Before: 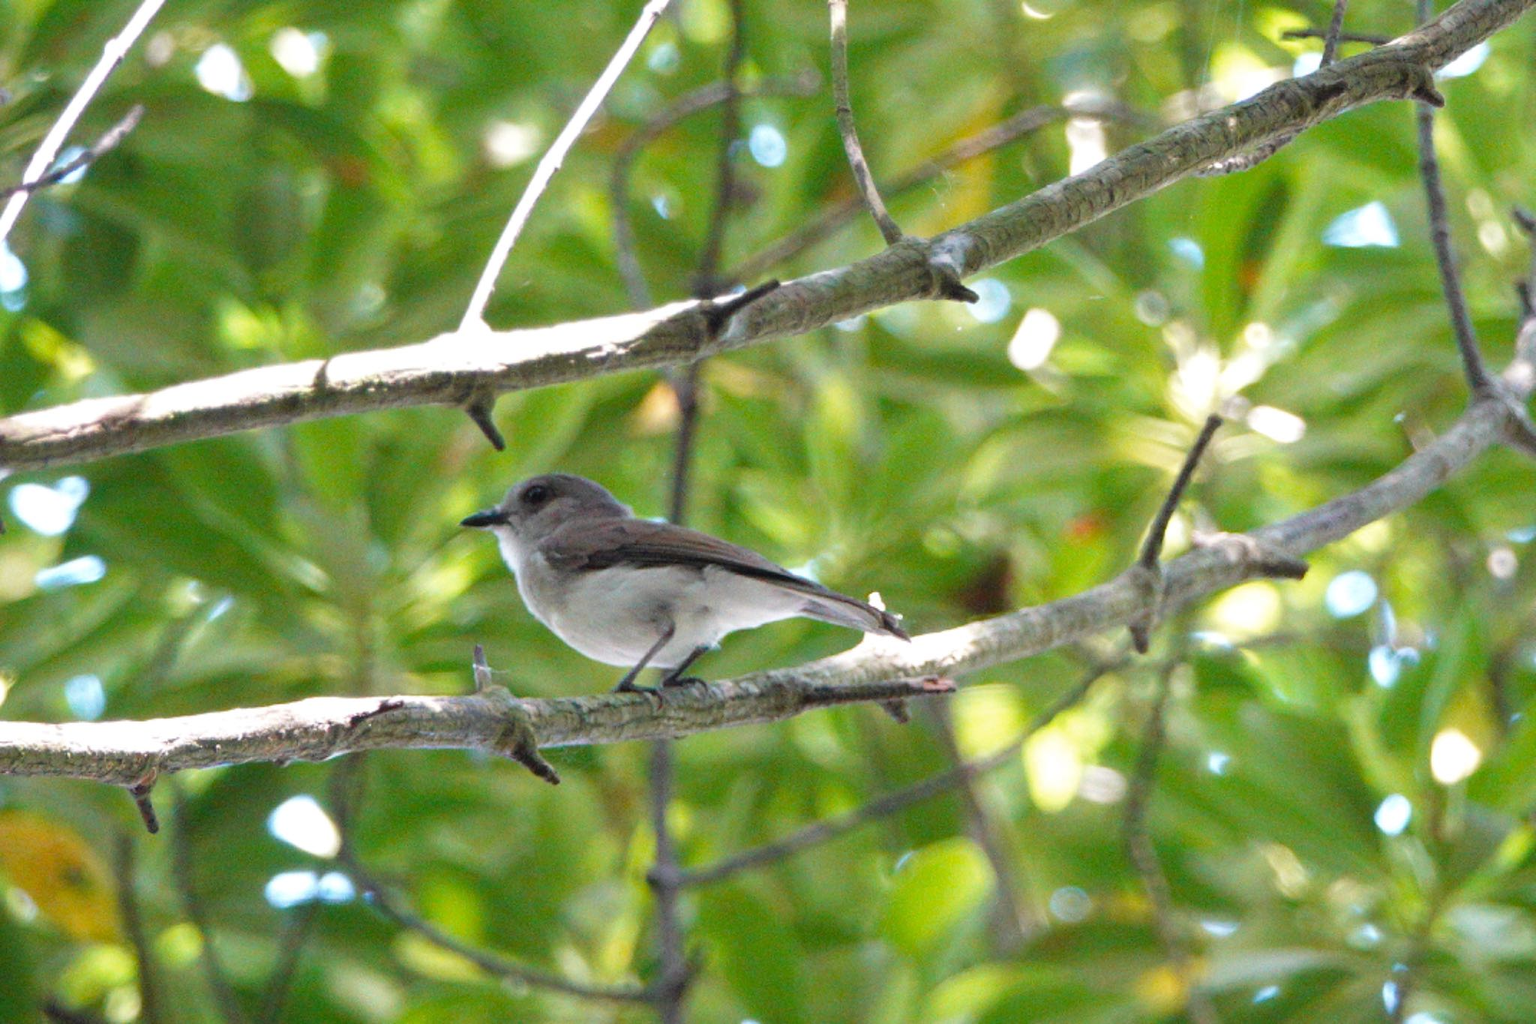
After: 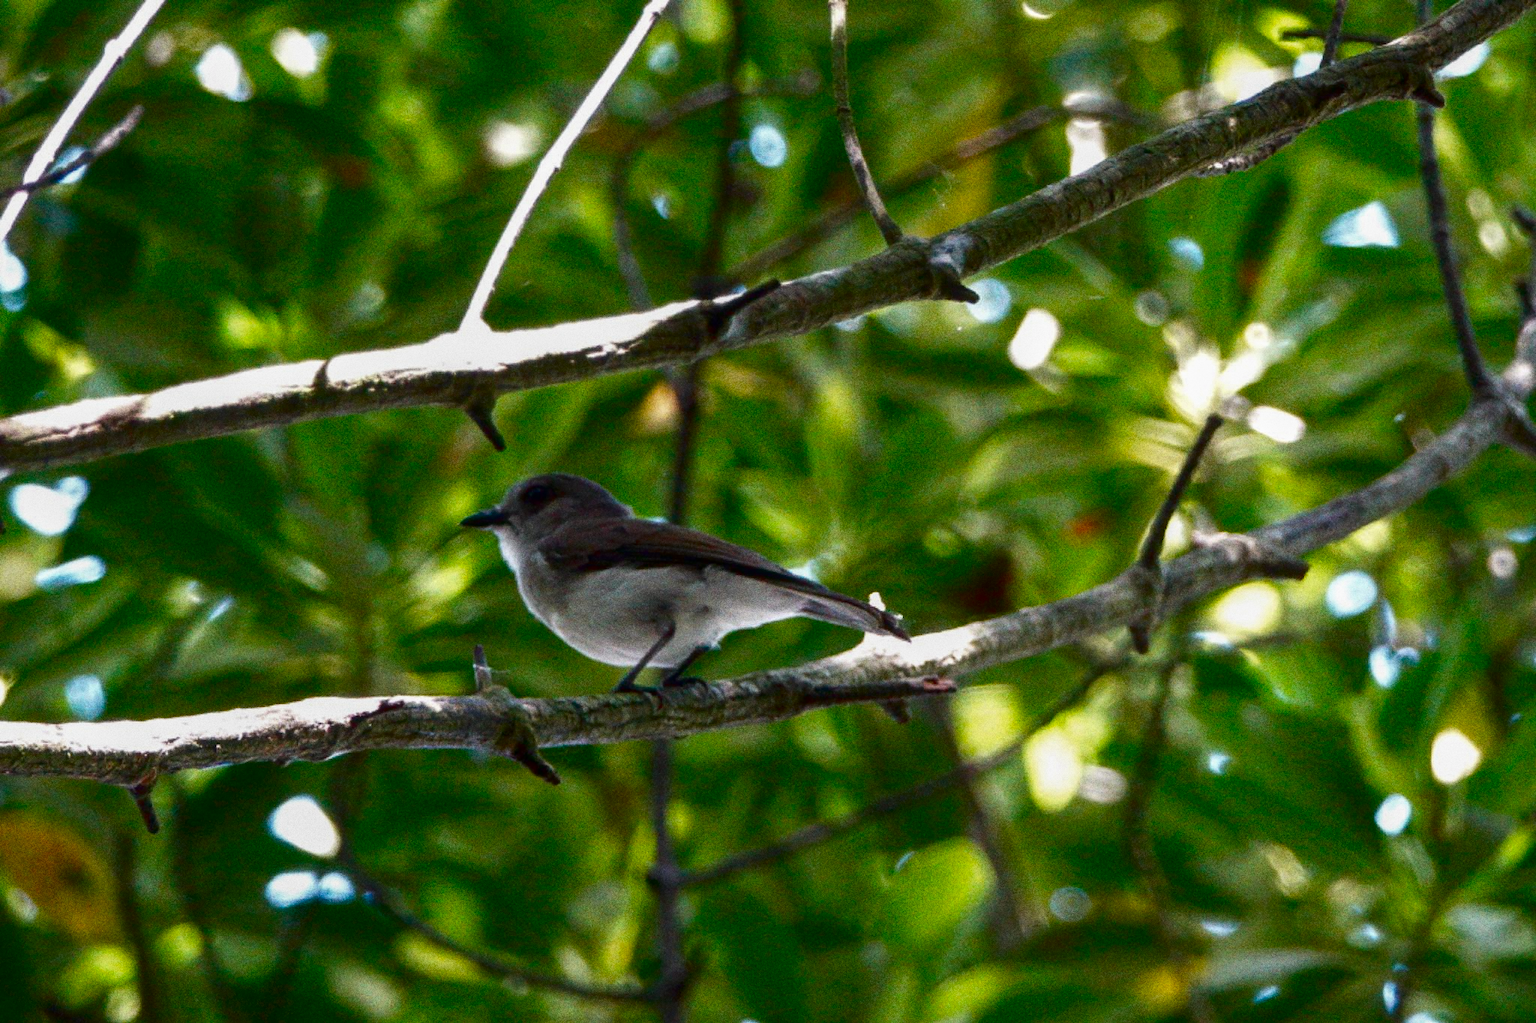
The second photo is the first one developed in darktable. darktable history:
contrast brightness saturation: contrast 0.09, brightness -0.59, saturation 0.17
grain: coarseness 0.09 ISO, strength 40%
color balance: input saturation 99%
local contrast: detail 110%
